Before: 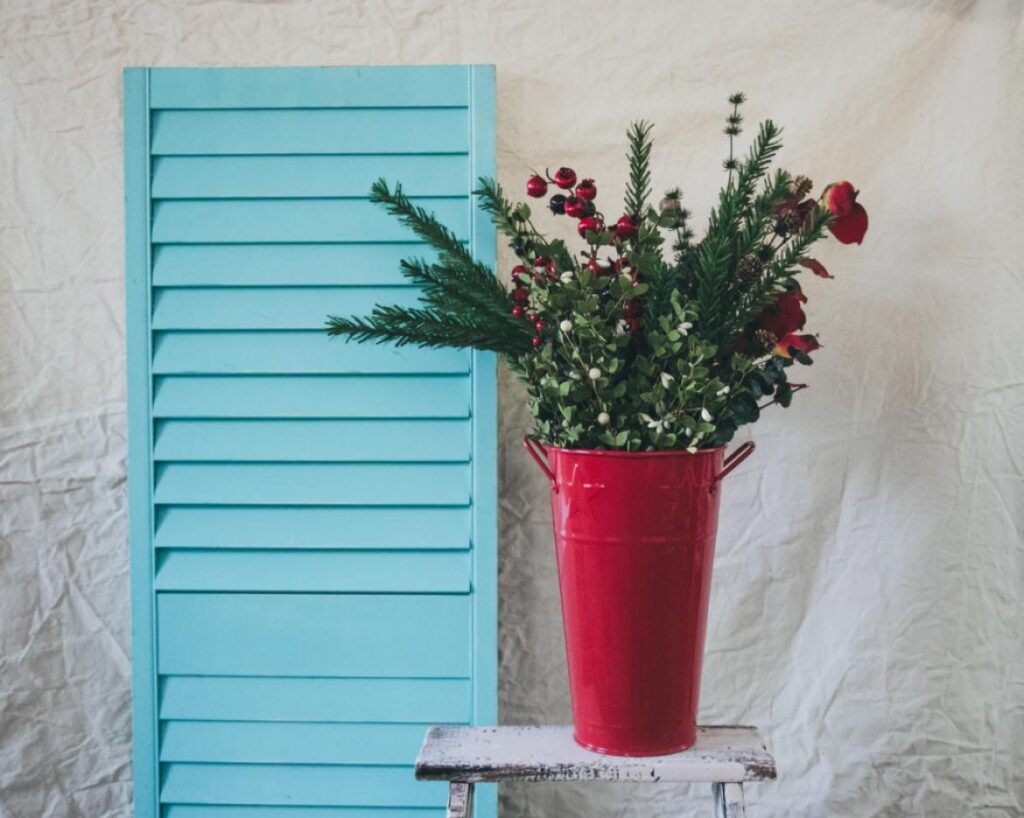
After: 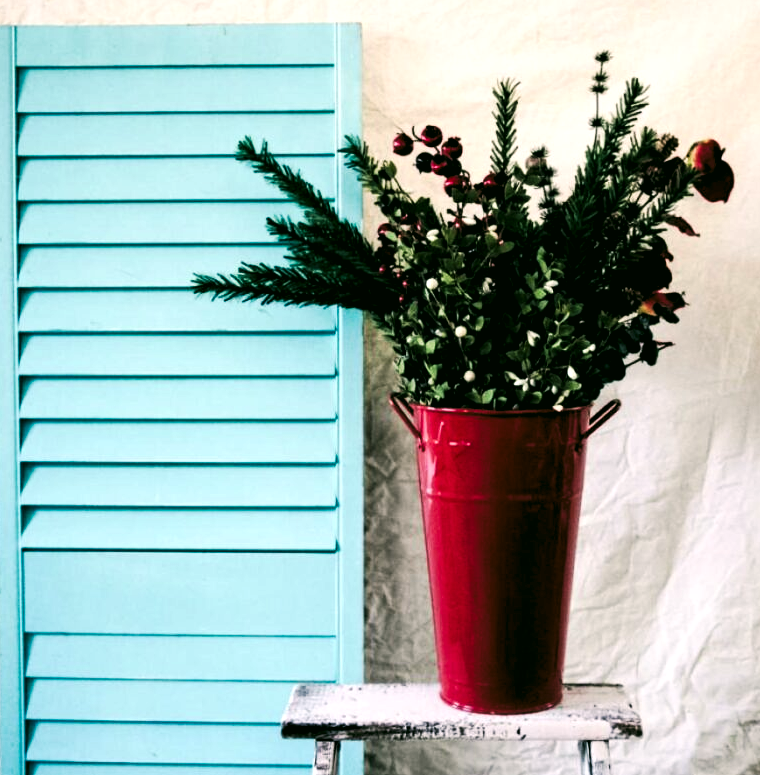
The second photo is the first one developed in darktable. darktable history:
crop and rotate: left 13.15%, top 5.251%, right 12.609%
levels: levels [0.129, 0.519, 0.867]
color correction: highlights a* 4.02, highlights b* 4.98, shadows a* -7.55, shadows b* 4.98
tone curve: curves: ch0 [(0, 0) (0.003, 0.016) (0.011, 0.016) (0.025, 0.016) (0.044, 0.016) (0.069, 0.016) (0.1, 0.026) (0.136, 0.047) (0.177, 0.088) (0.224, 0.14) (0.277, 0.2) (0.335, 0.276) (0.399, 0.37) (0.468, 0.47) (0.543, 0.583) (0.623, 0.698) (0.709, 0.779) (0.801, 0.858) (0.898, 0.929) (1, 1)], preserve colors none
exposure: exposure 0.02 EV, compensate highlight preservation false
